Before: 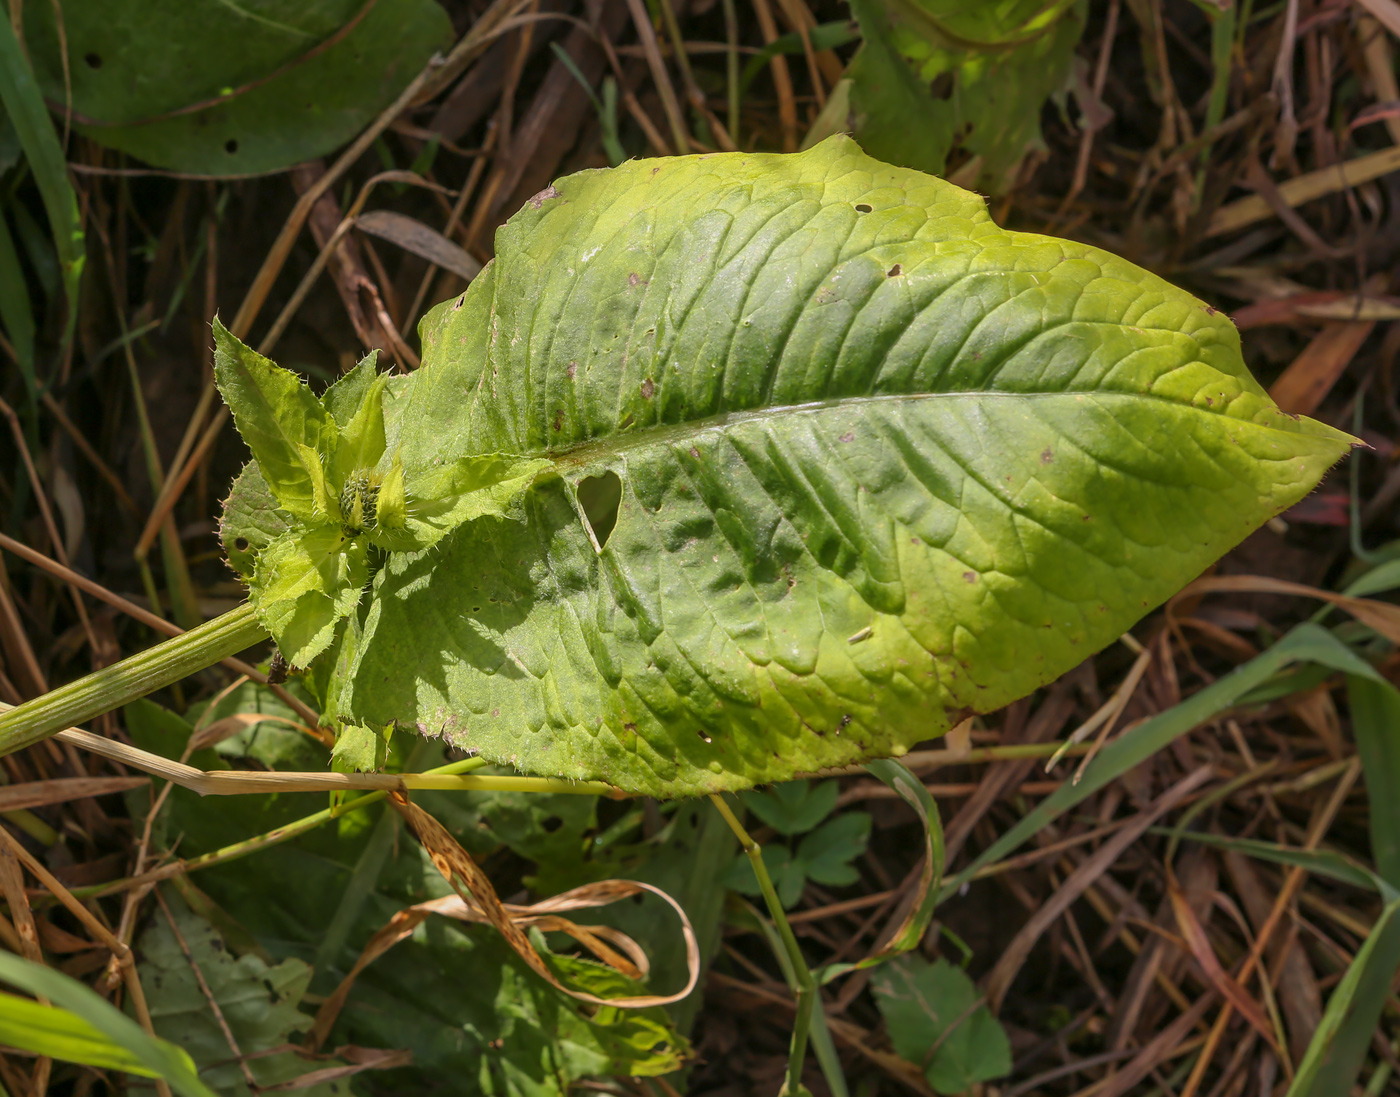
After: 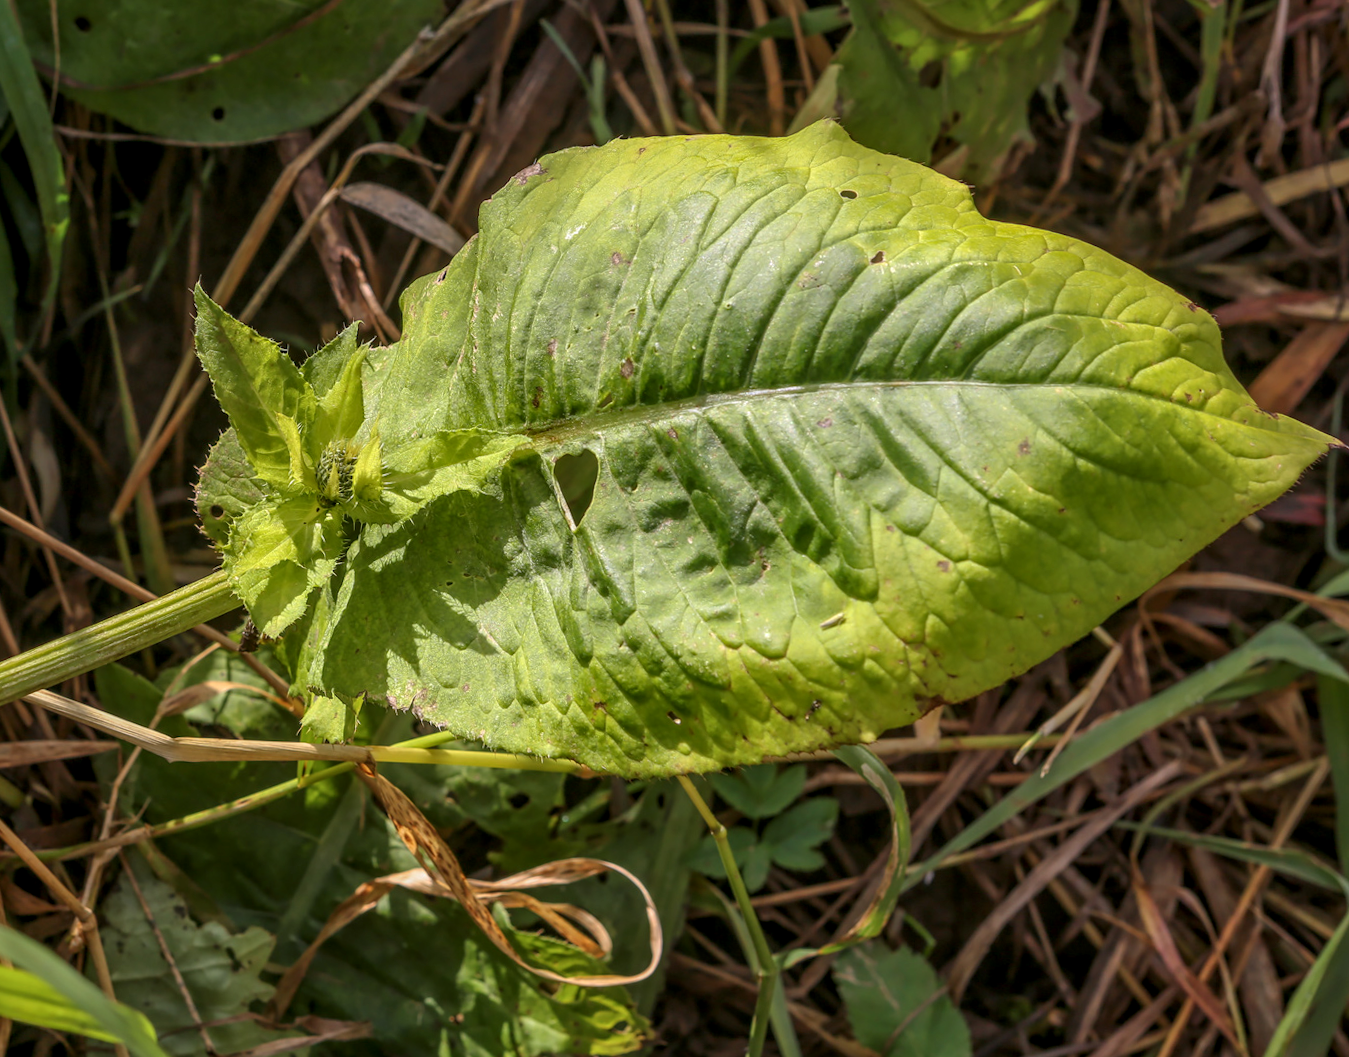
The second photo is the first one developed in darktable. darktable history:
local contrast: detail 130%
crop and rotate: angle -1.69°
